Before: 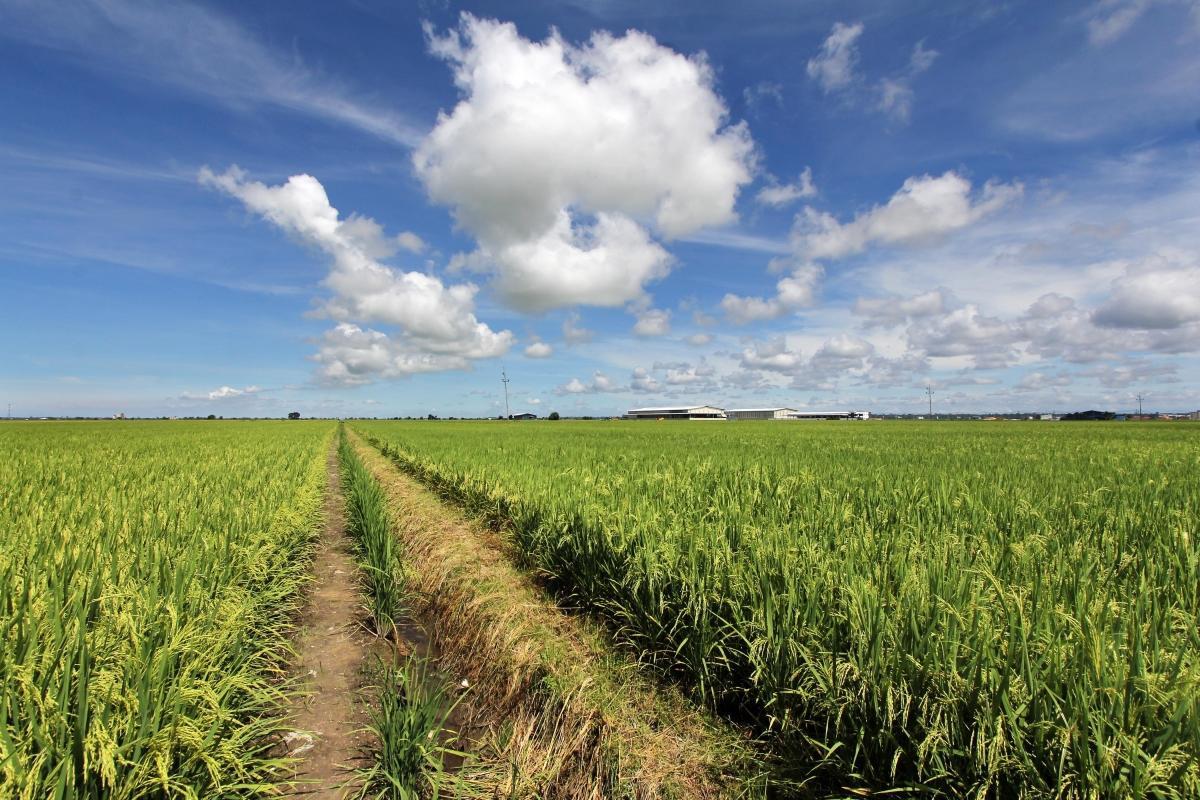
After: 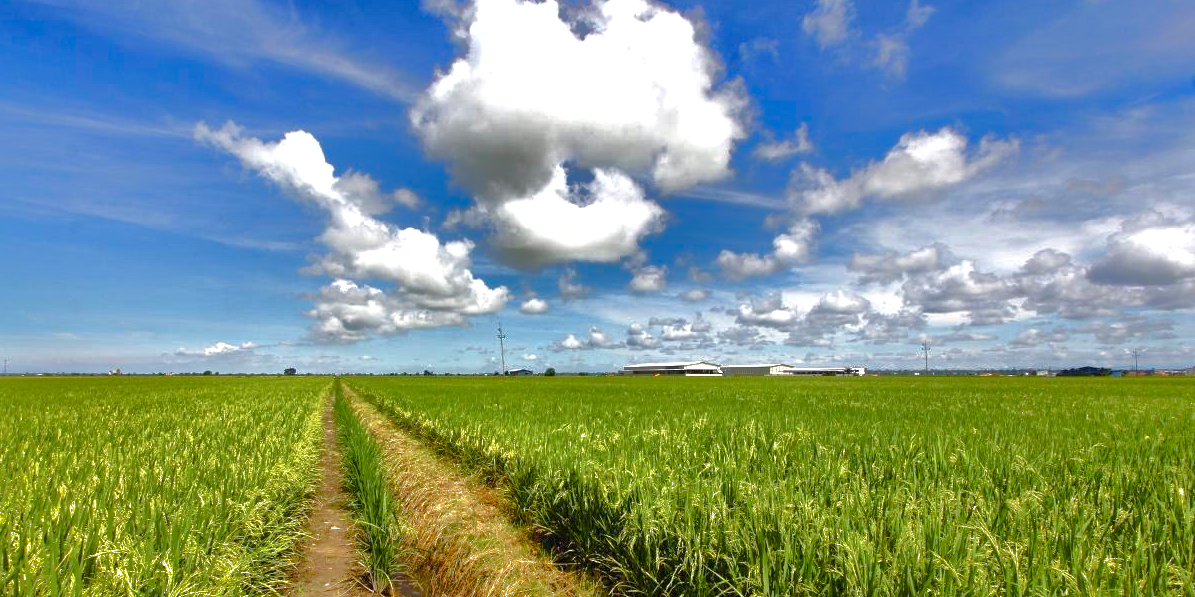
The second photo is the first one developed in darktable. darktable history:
exposure: black level correction 0, exposure 0.591 EV, compensate highlight preservation false
color balance rgb: power › chroma 0.228%, power › hue 62.73°, perceptual saturation grading › global saturation 24.77%, perceptual saturation grading › highlights -51.086%, perceptual saturation grading › mid-tones 19.064%, perceptual saturation grading › shadows 60.802%, global vibrance 20%
crop: left 0.353%, top 5.519%, bottom 19.752%
shadows and highlights: shadows 38.06, highlights -75.06
